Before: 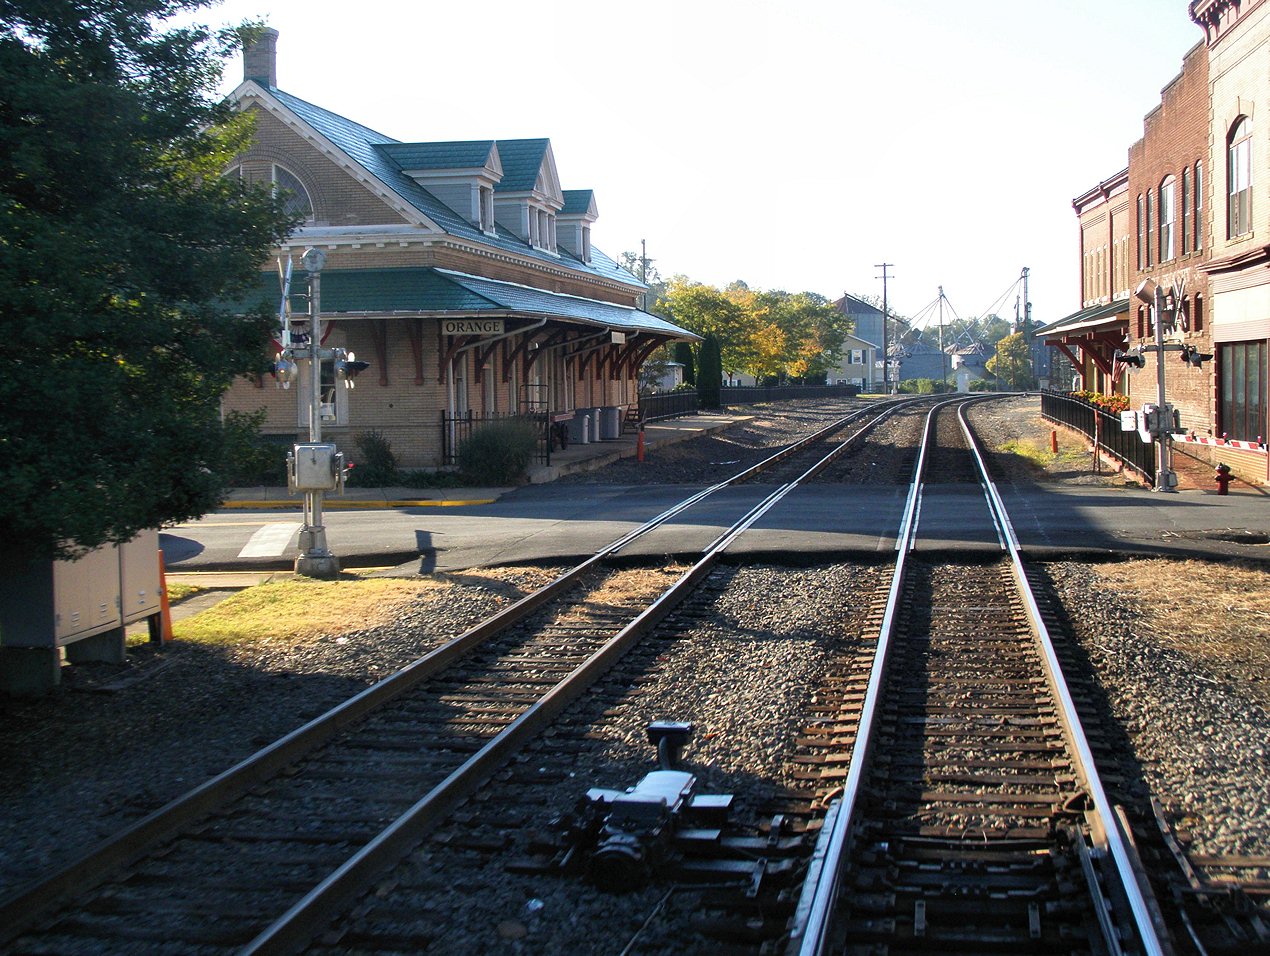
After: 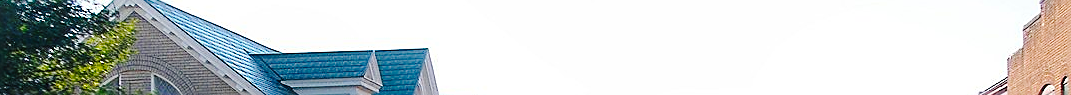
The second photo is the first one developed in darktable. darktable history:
sharpen: radius 1.4, amount 1.25, threshold 0.7
color balance rgb: linear chroma grading › global chroma 6.48%, perceptual saturation grading › global saturation 12.96%, global vibrance 6.02%
crop and rotate: left 9.644%, top 9.491%, right 6.021%, bottom 80.509%
tone curve: curves: ch0 [(0, 0) (0.003, 0.026) (0.011, 0.03) (0.025, 0.038) (0.044, 0.046) (0.069, 0.055) (0.1, 0.075) (0.136, 0.114) (0.177, 0.158) (0.224, 0.215) (0.277, 0.296) (0.335, 0.386) (0.399, 0.479) (0.468, 0.568) (0.543, 0.637) (0.623, 0.707) (0.709, 0.773) (0.801, 0.834) (0.898, 0.896) (1, 1)], preserve colors none
